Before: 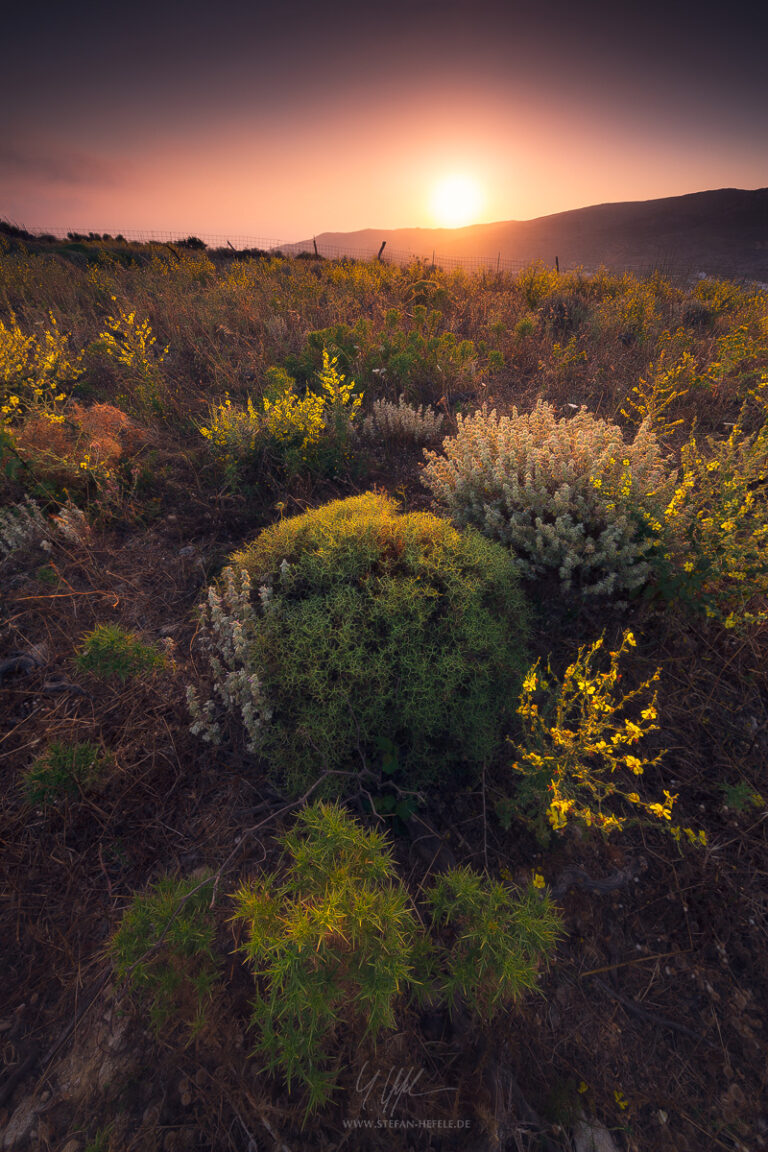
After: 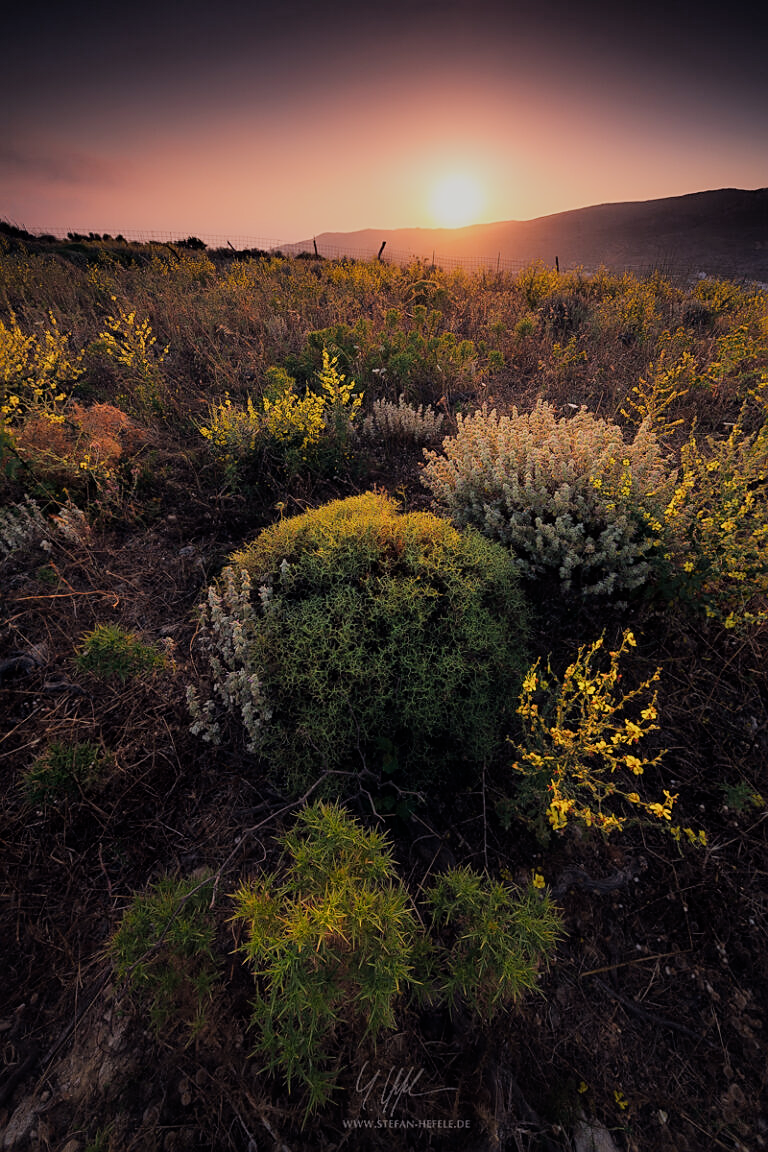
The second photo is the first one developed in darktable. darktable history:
sharpen: on, module defaults
filmic rgb: black relative exposure -6.68 EV, white relative exposure 4.56 EV, hardness 3.25
